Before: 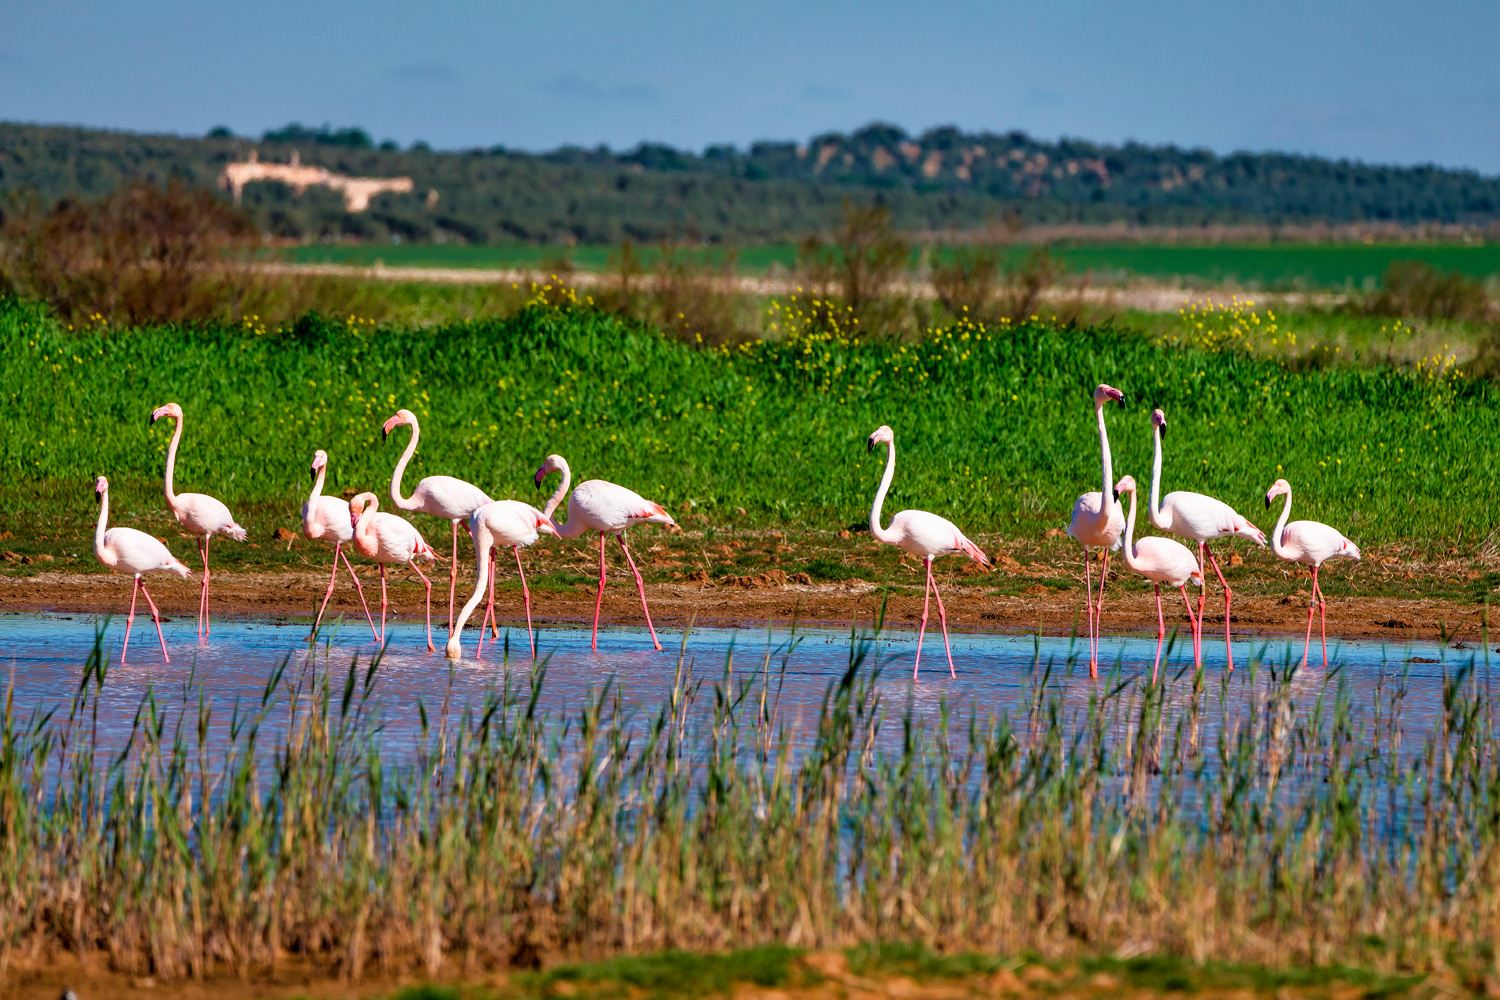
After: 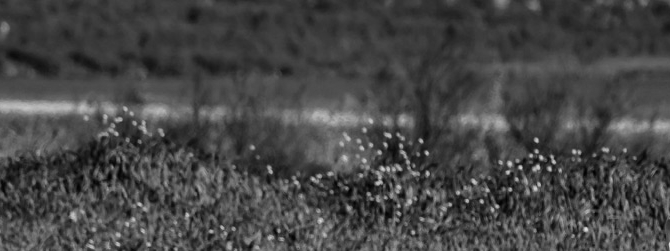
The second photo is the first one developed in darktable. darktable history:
monochrome: a -92.57, b 58.91
contrast brightness saturation: contrast 0.15, brightness -0.01, saturation 0.1
white balance: red 0.954, blue 1.079
crop: left 28.64%, top 16.832%, right 26.637%, bottom 58.055%
